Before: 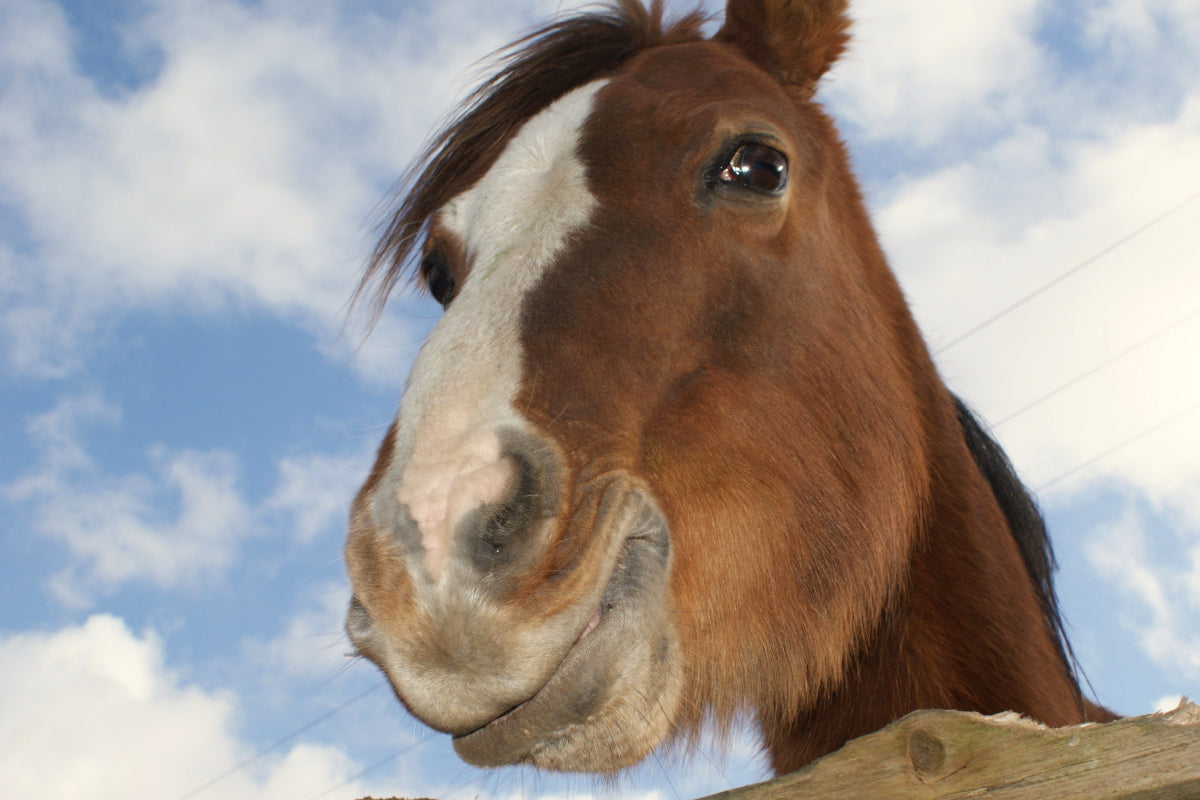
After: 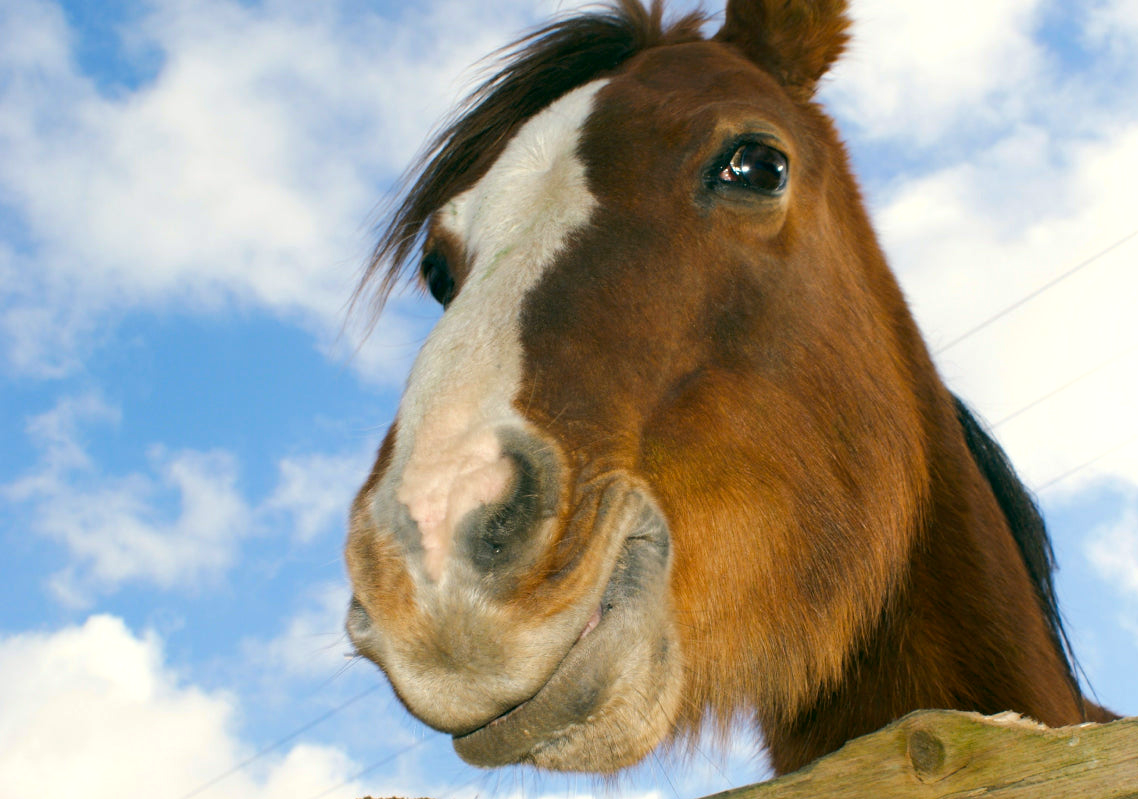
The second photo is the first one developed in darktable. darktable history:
crop and rotate: left 0%, right 5.121%
color balance rgb: shadows lift › chroma 2.675%, shadows lift › hue 189.15°, global offset › luminance -0.329%, global offset › chroma 0.115%, global offset › hue 164.12°, linear chroma grading › global chroma 15.62%, perceptual saturation grading › global saturation 0.079%, perceptual saturation grading › mid-tones 11.681%, perceptual brilliance grading › highlights 6.141%, perceptual brilliance grading › mid-tones 17.284%, perceptual brilliance grading › shadows -5.318%, global vibrance 20%
